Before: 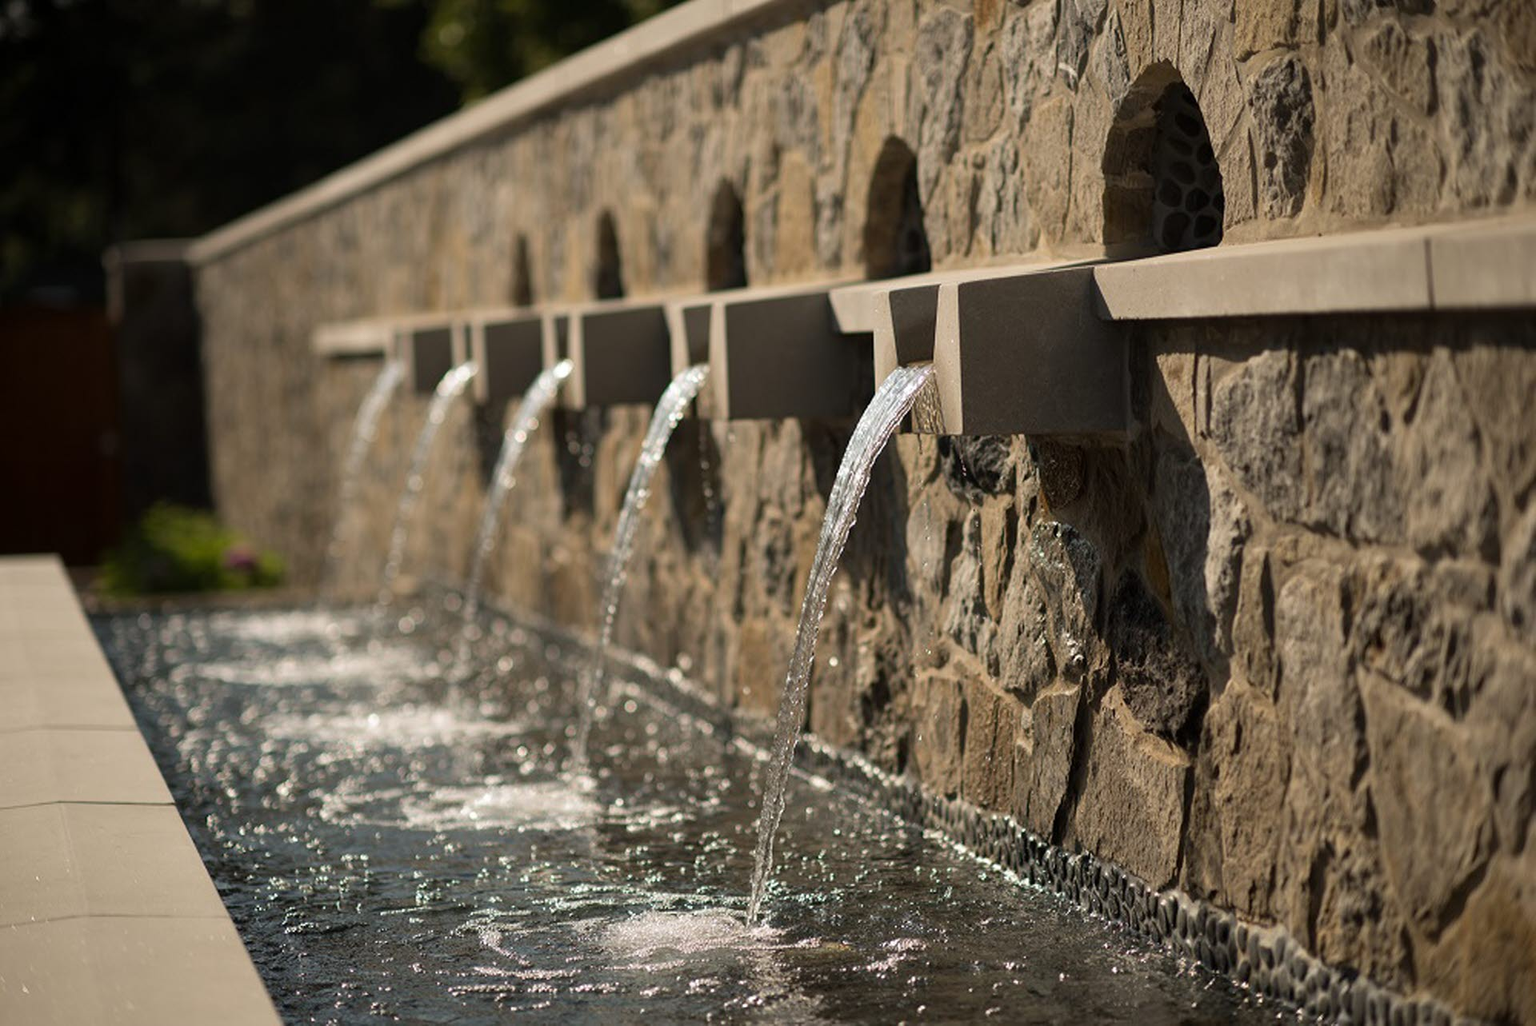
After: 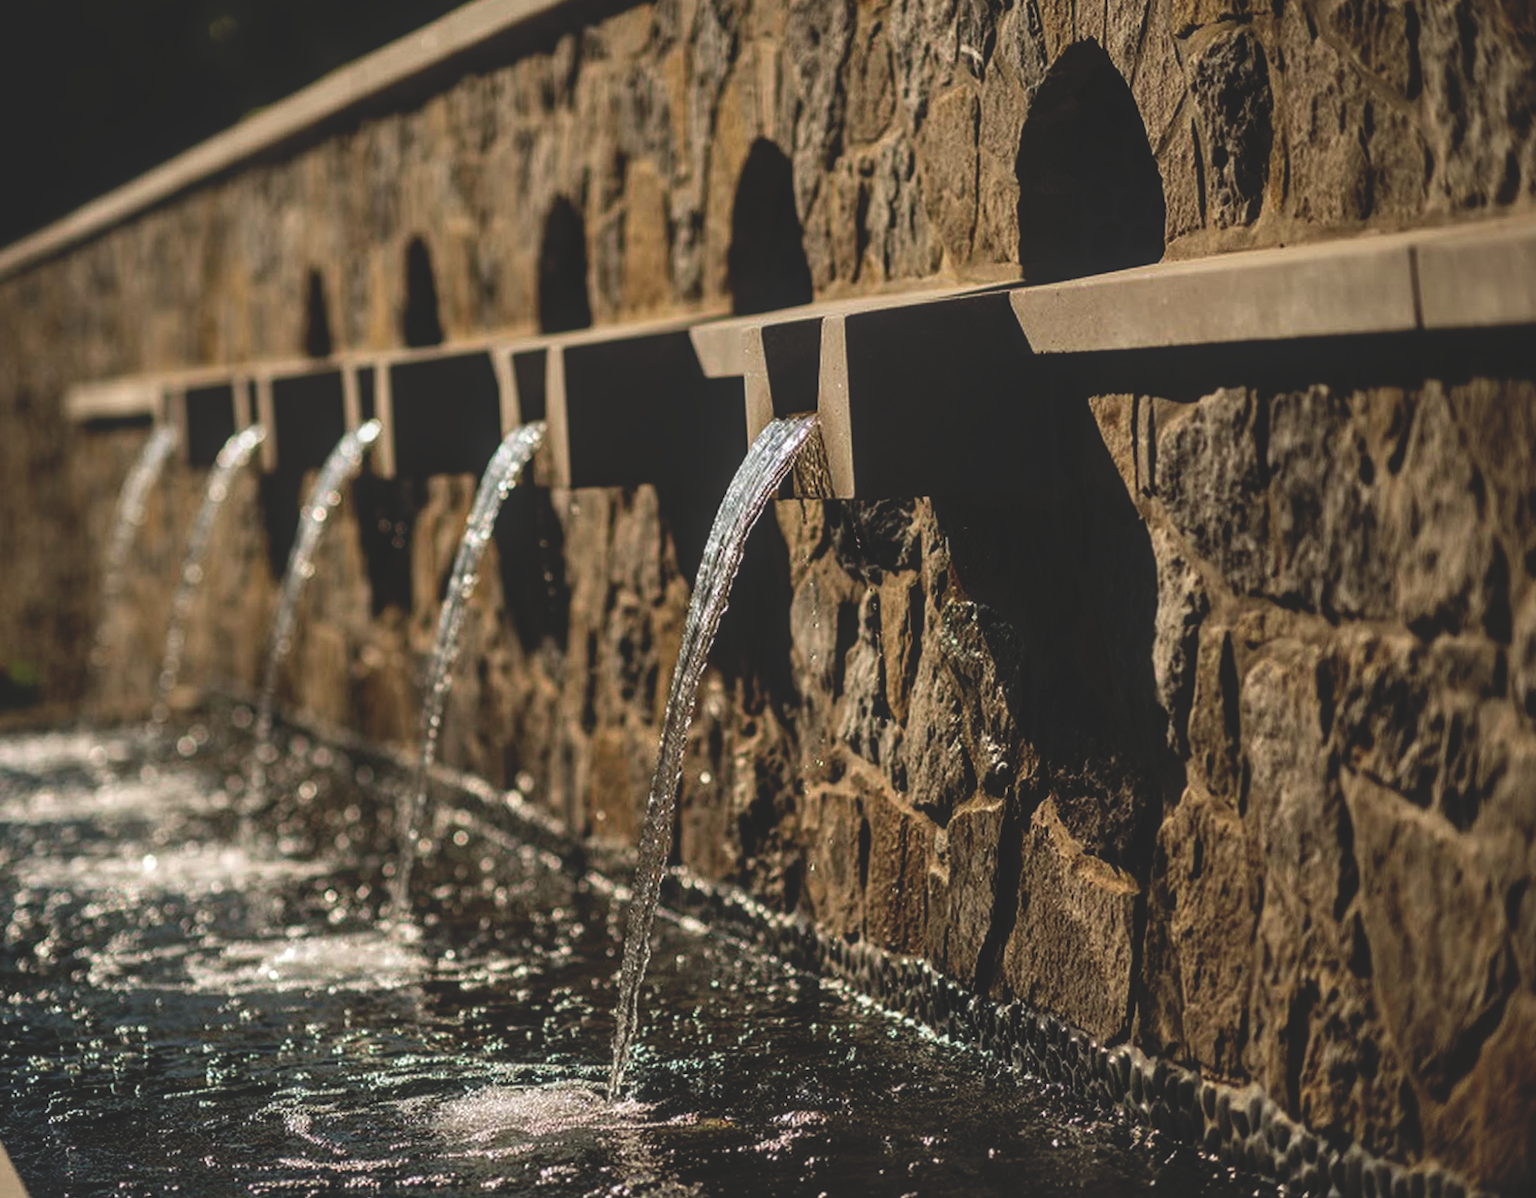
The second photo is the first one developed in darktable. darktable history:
base curve: curves: ch0 [(0, 0.02) (0.083, 0.036) (1, 1)], preserve colors none
rotate and perspective: rotation -1.42°, crop left 0.016, crop right 0.984, crop top 0.035, crop bottom 0.965
crop: left 16.145%
local contrast: highlights 0%, shadows 0%, detail 133%
